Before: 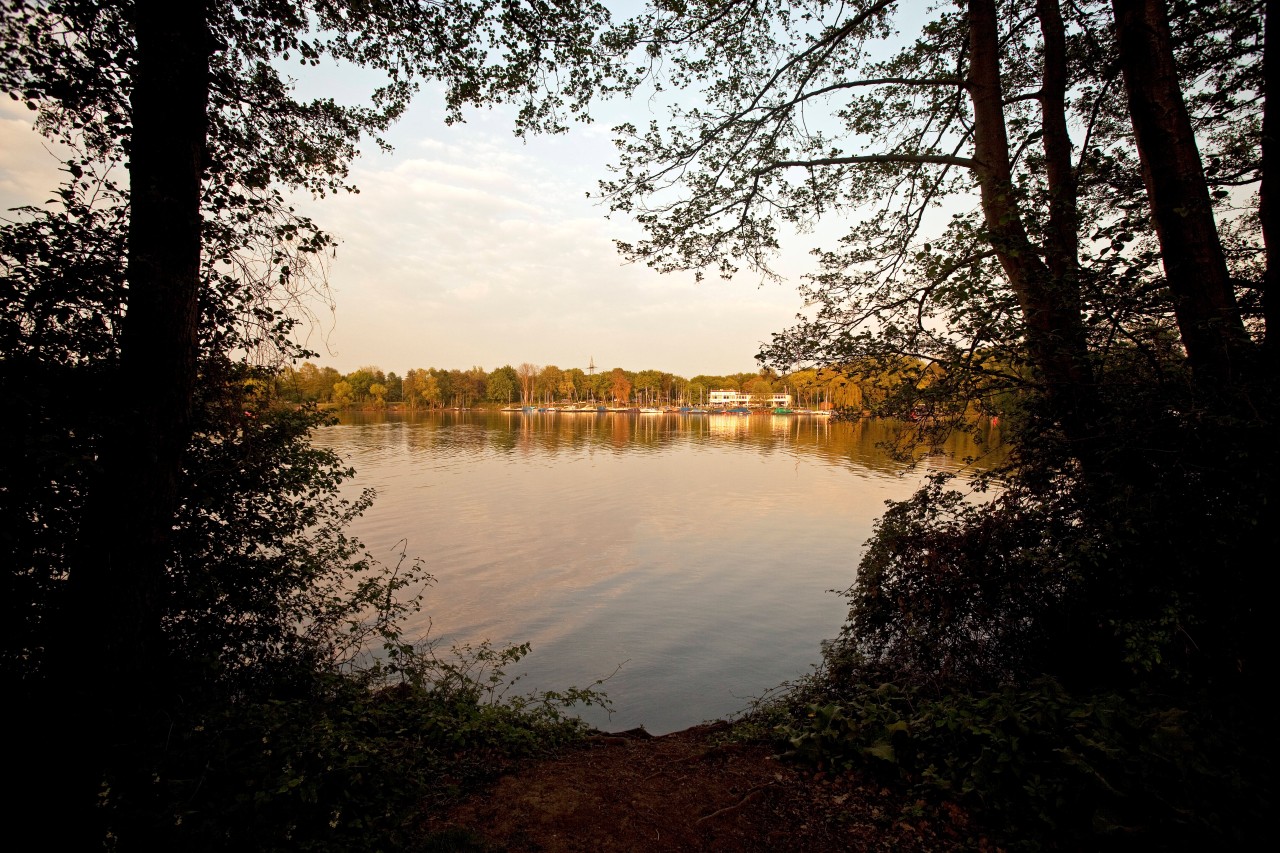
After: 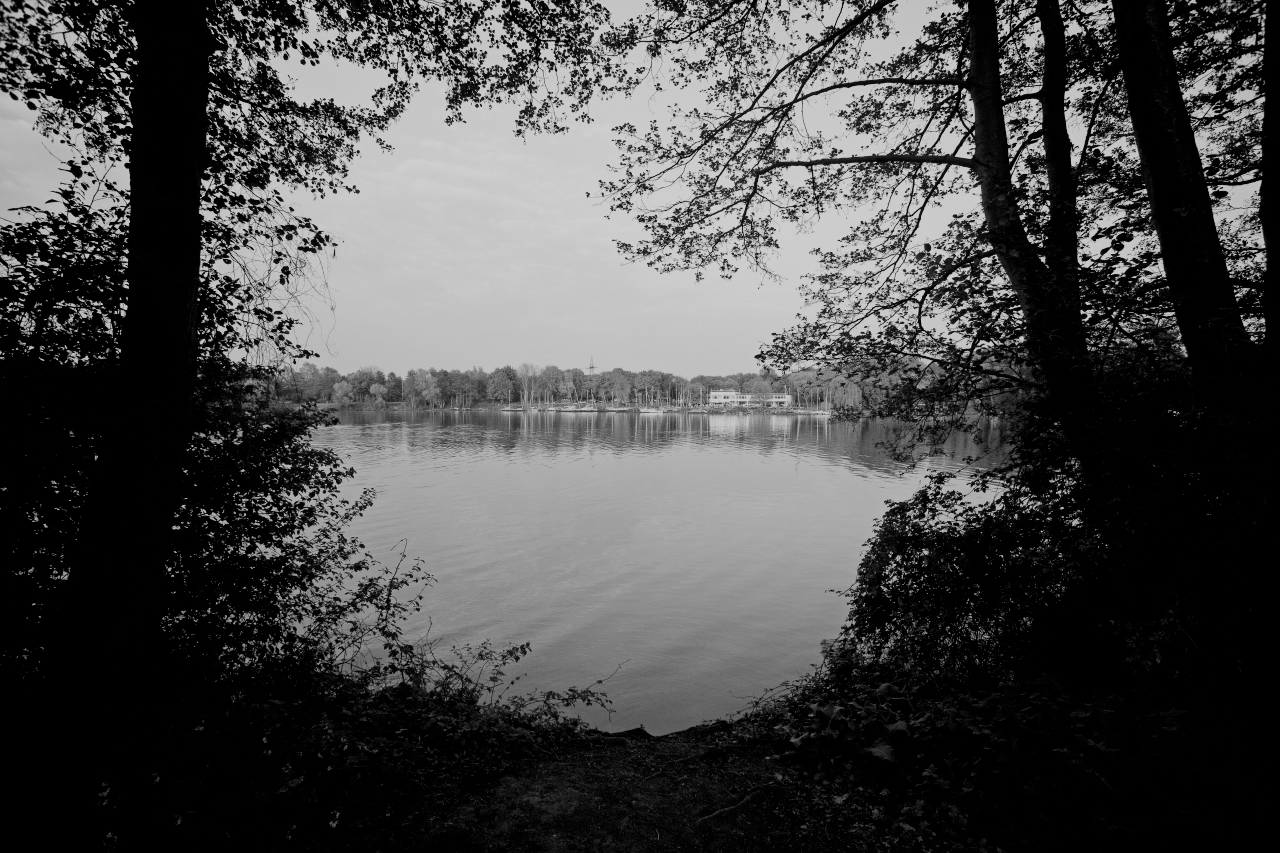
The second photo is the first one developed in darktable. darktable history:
monochrome: a 16.01, b -2.65, highlights 0.52
filmic rgb: black relative exposure -7.15 EV, white relative exposure 5.36 EV, hardness 3.02
rgb levels: mode RGB, independent channels, levels [[0, 0.474, 1], [0, 0.5, 1], [0, 0.5, 1]]
